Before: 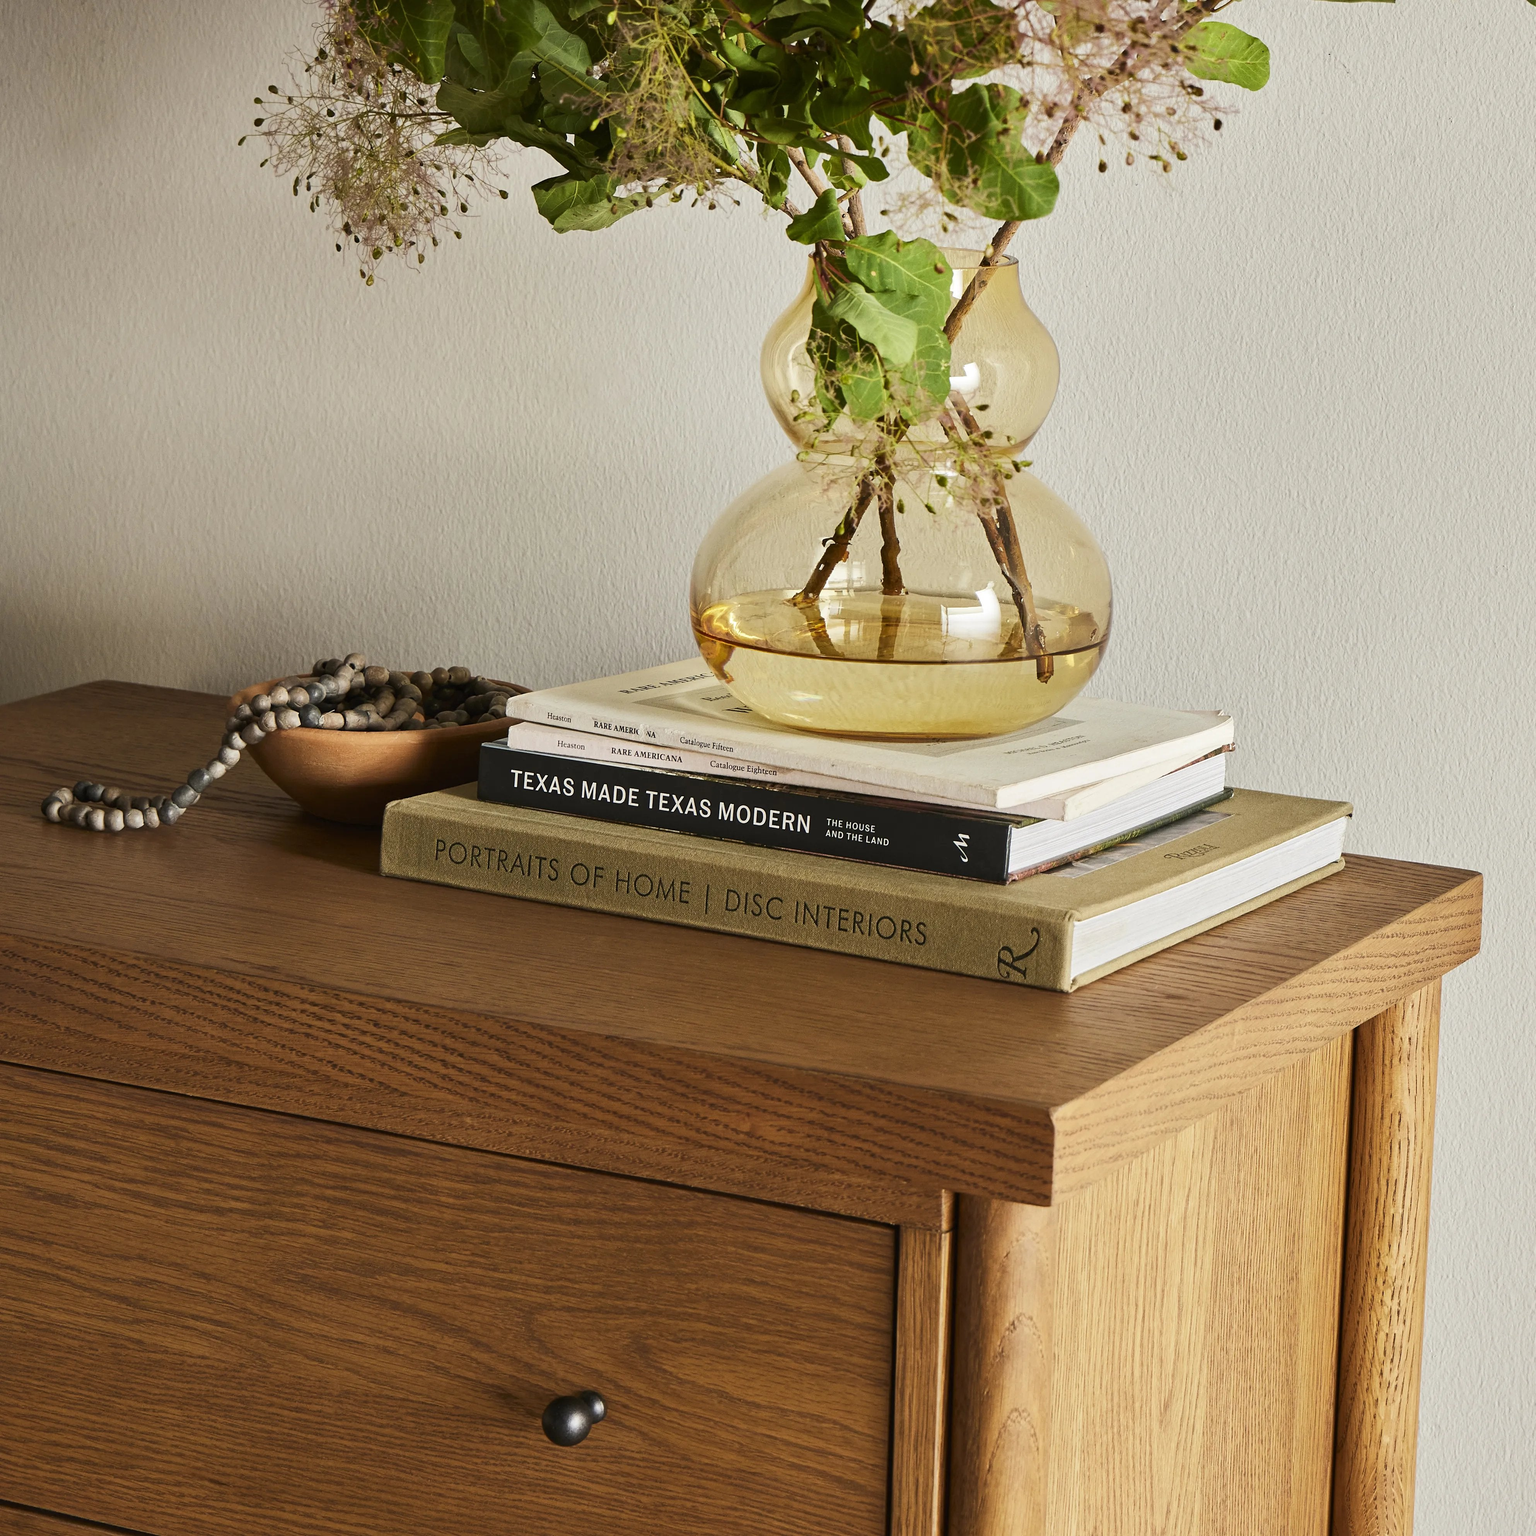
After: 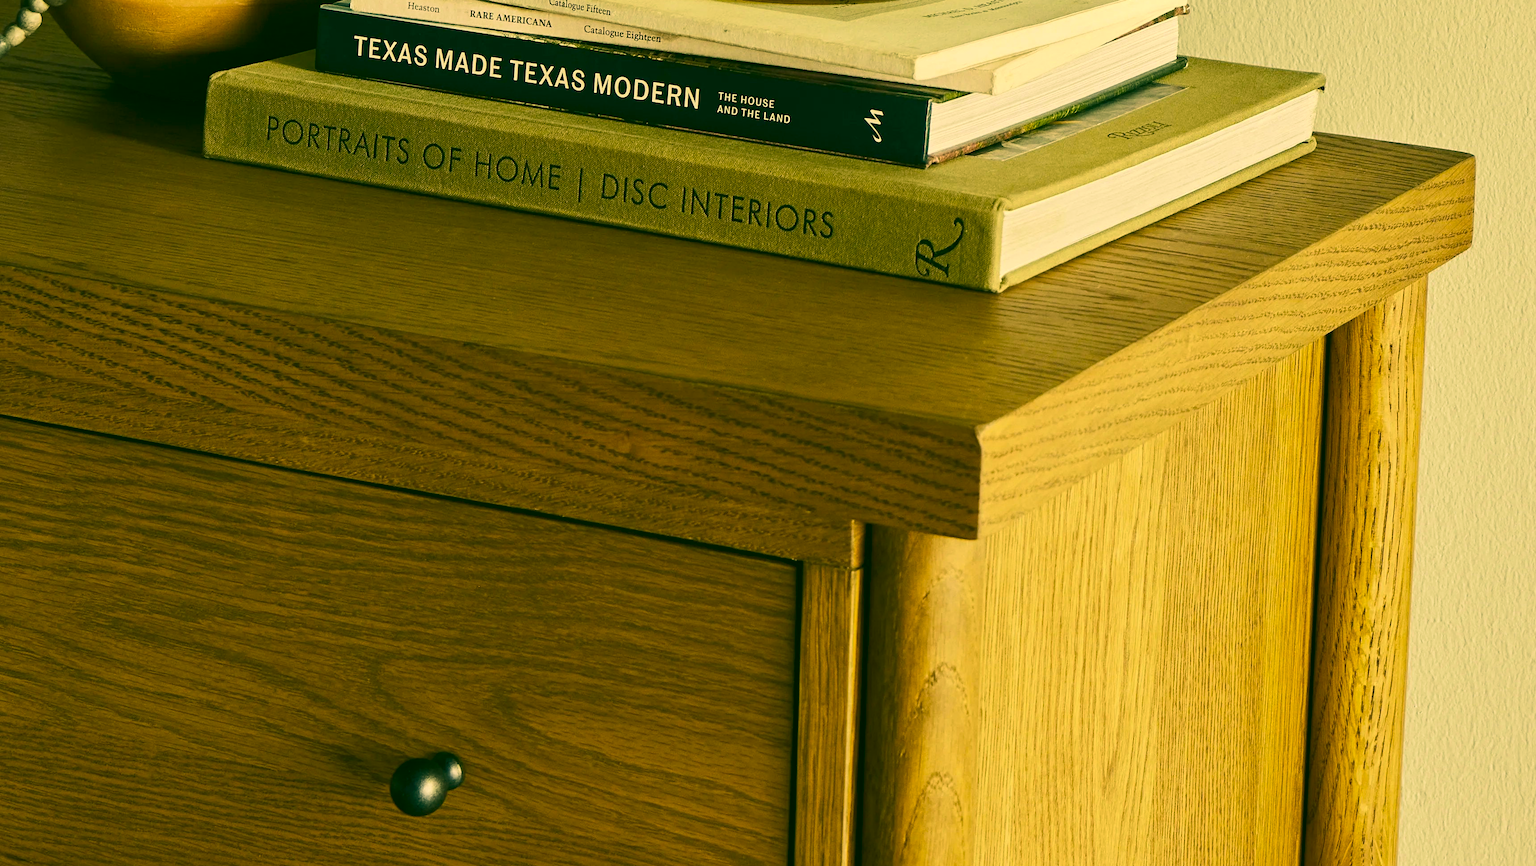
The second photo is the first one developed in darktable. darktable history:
color correction: highlights a* 5.62, highlights b* 33.57, shadows a* -25.86, shadows b* 4.02
velvia: on, module defaults
crop and rotate: left 13.306%, top 48.129%, bottom 2.928%
contrast brightness saturation: contrast 0.09, saturation 0.28
